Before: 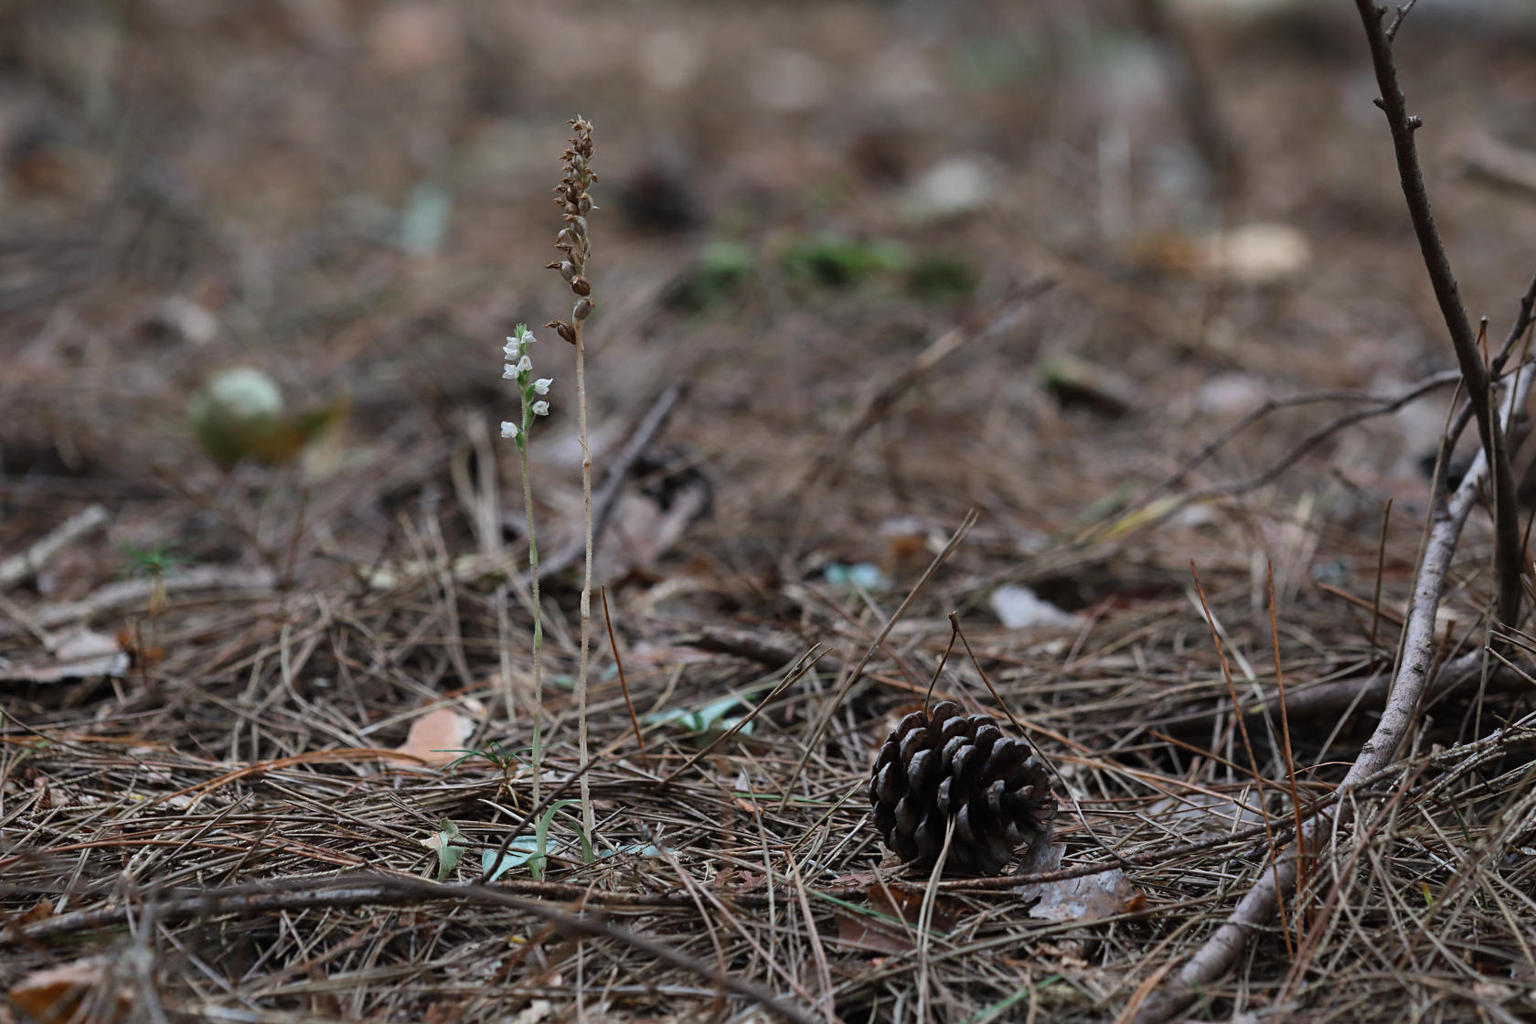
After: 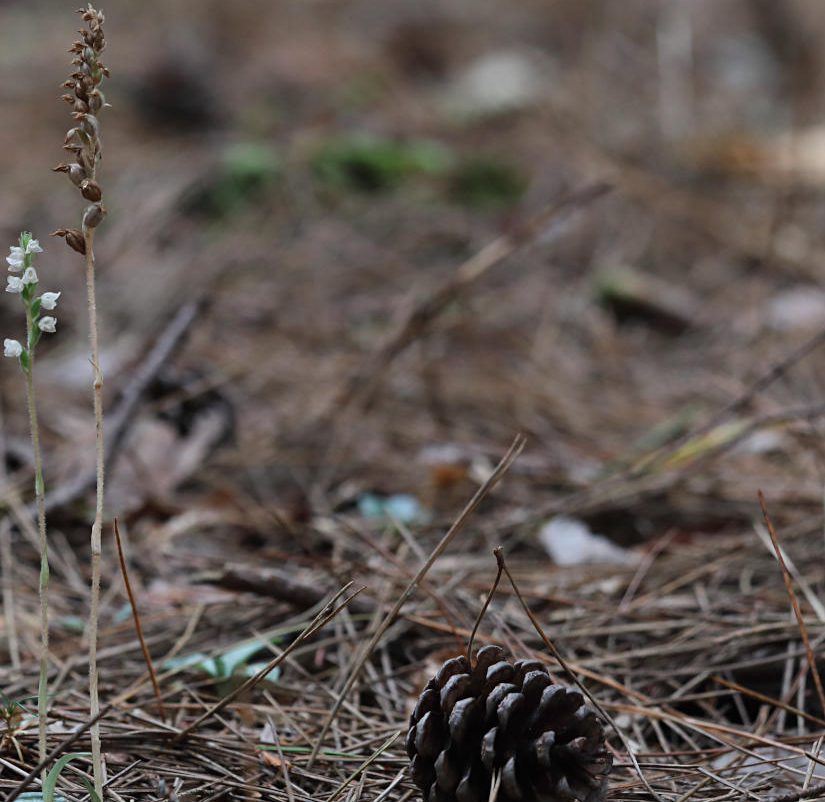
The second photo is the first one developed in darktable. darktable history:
crop: left 32.393%, top 10.951%, right 18.447%, bottom 17.437%
